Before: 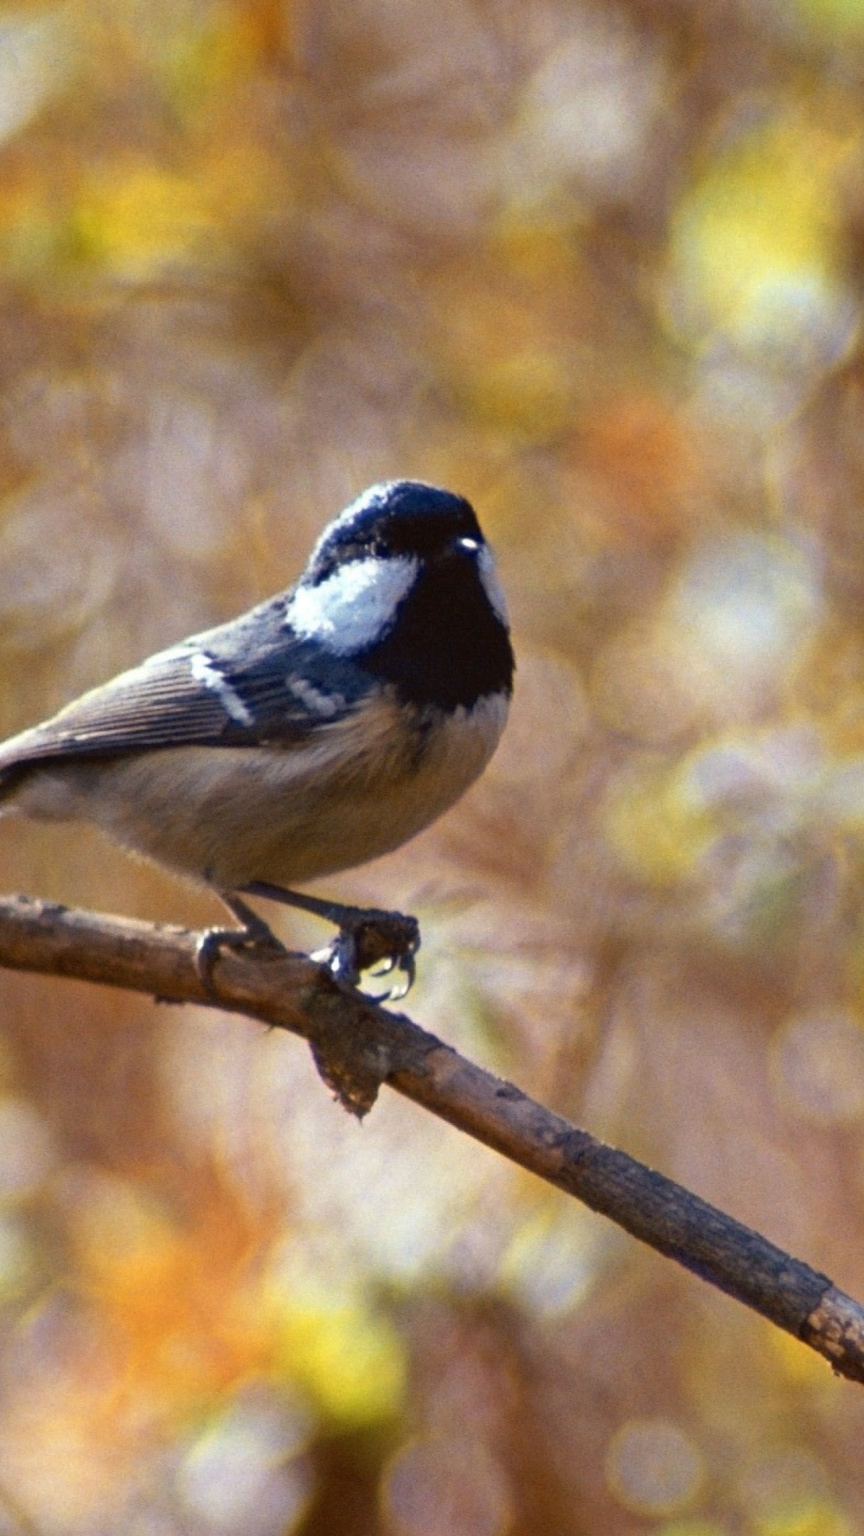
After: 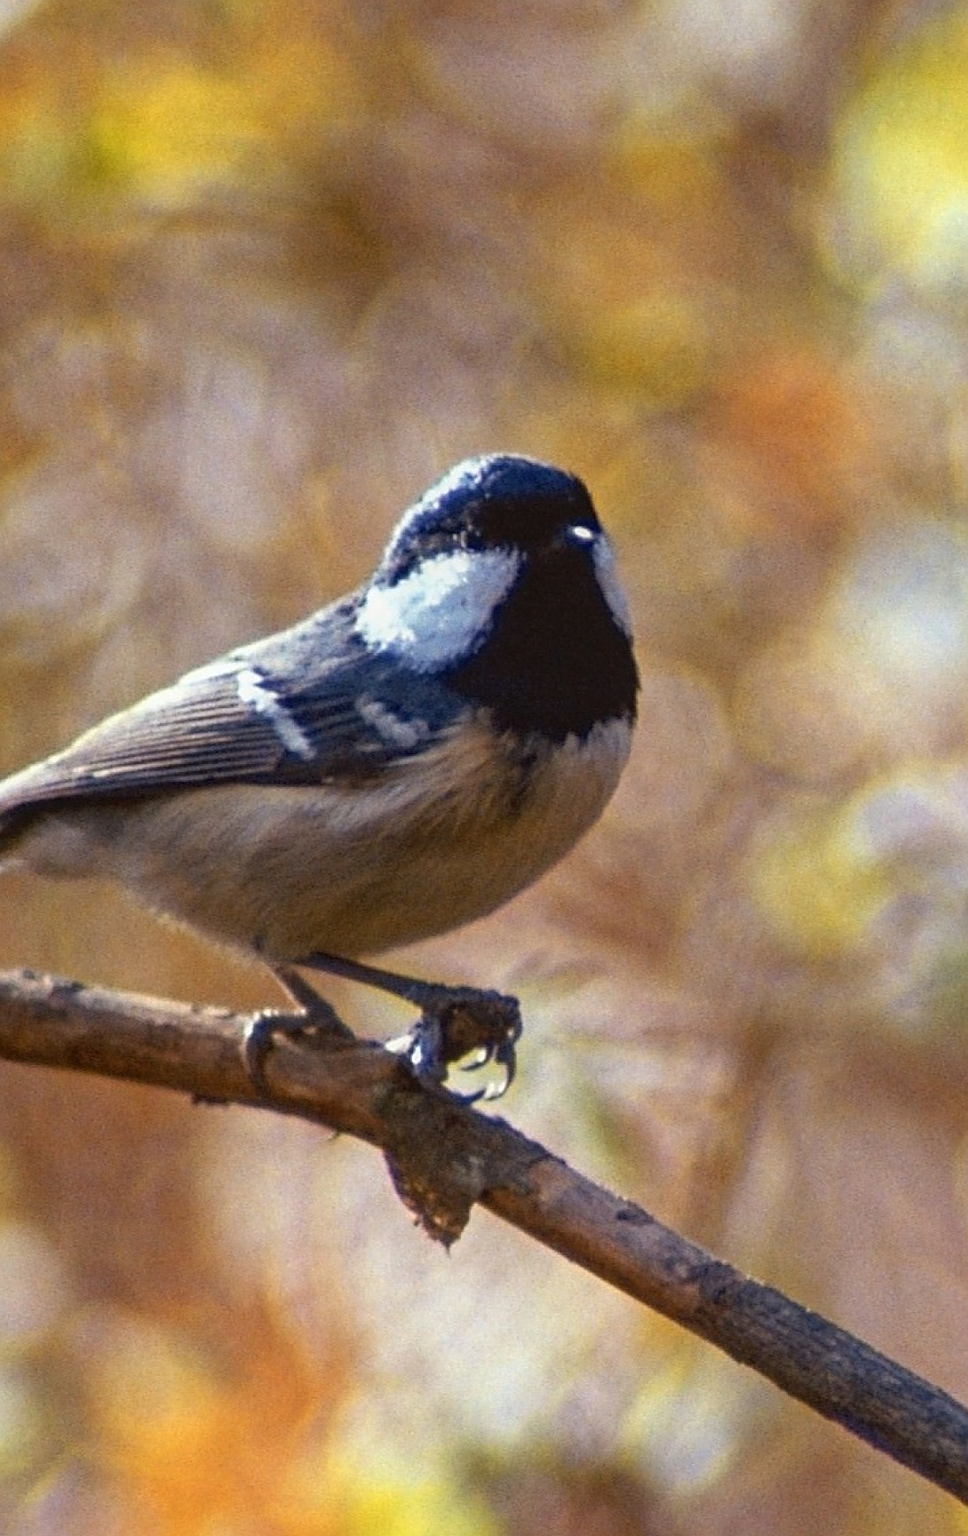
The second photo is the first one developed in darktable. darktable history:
sharpen: on, module defaults
local contrast: detail 110%
crop: top 7.49%, right 9.717%, bottom 11.943%
